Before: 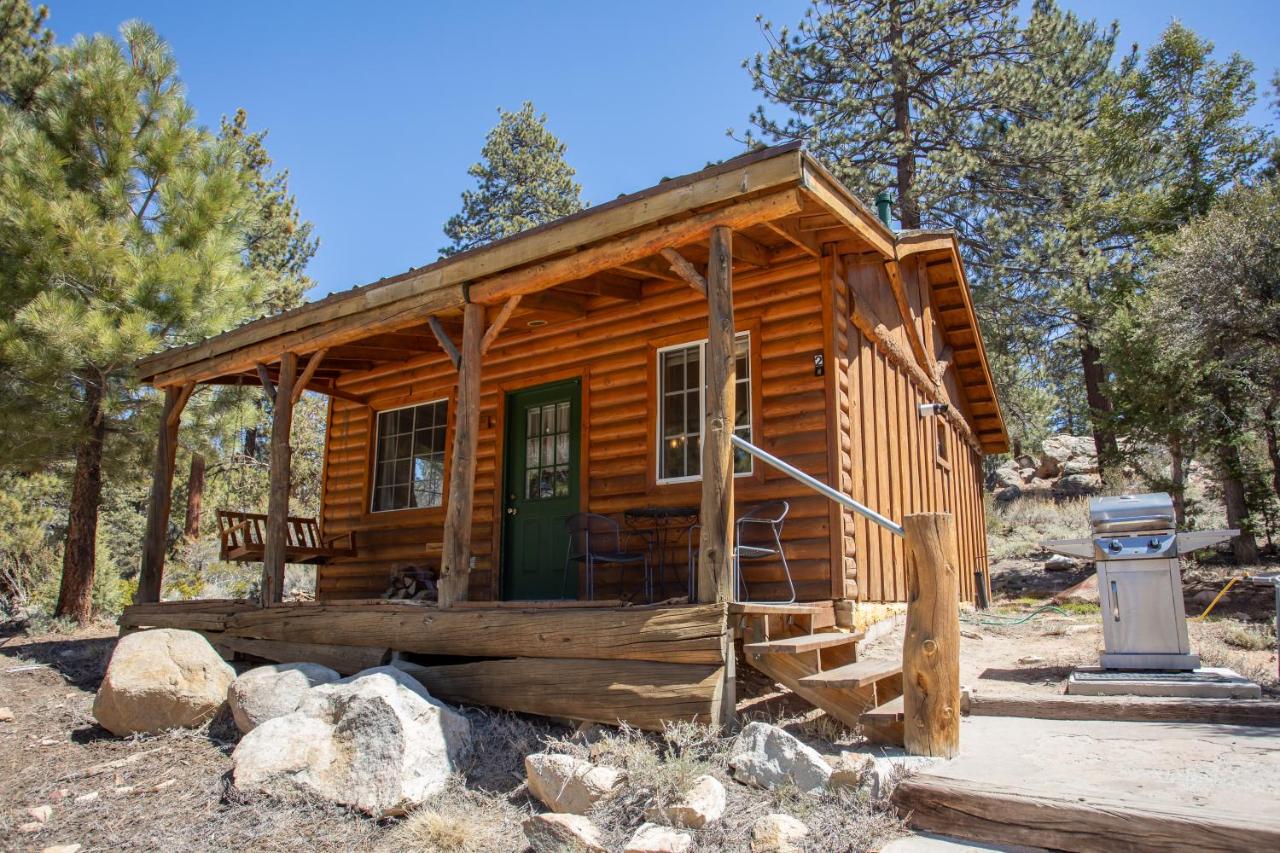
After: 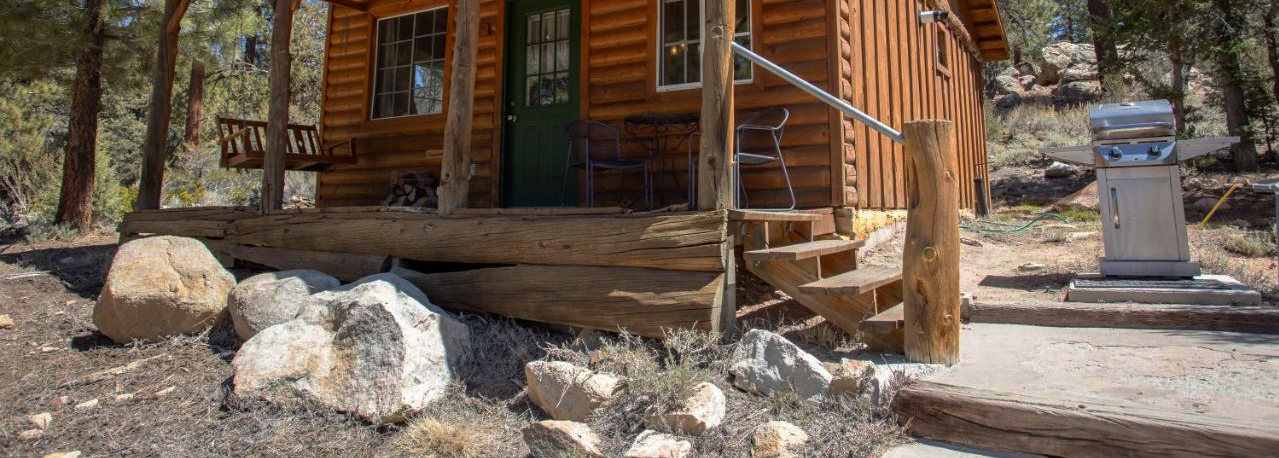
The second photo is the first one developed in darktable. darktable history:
base curve: curves: ch0 [(0, 0) (0.595, 0.418) (1, 1)], preserve colors none
crop and rotate: top 46.23%, right 0.069%
